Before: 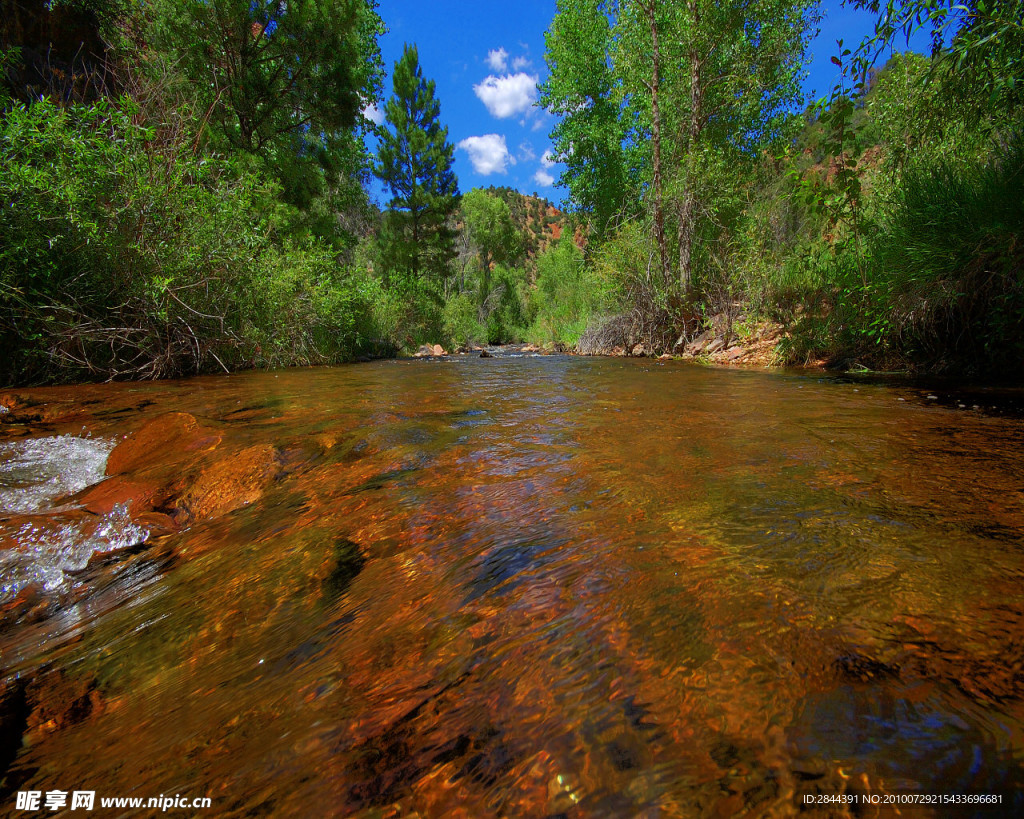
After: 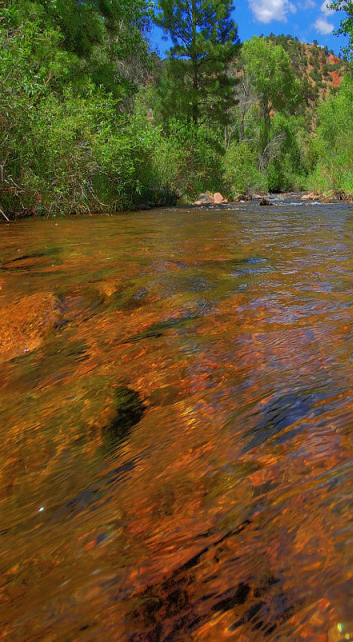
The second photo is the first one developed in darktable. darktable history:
crop and rotate: left 21.569%, top 18.614%, right 43.921%, bottom 2.971%
shadows and highlights: on, module defaults
